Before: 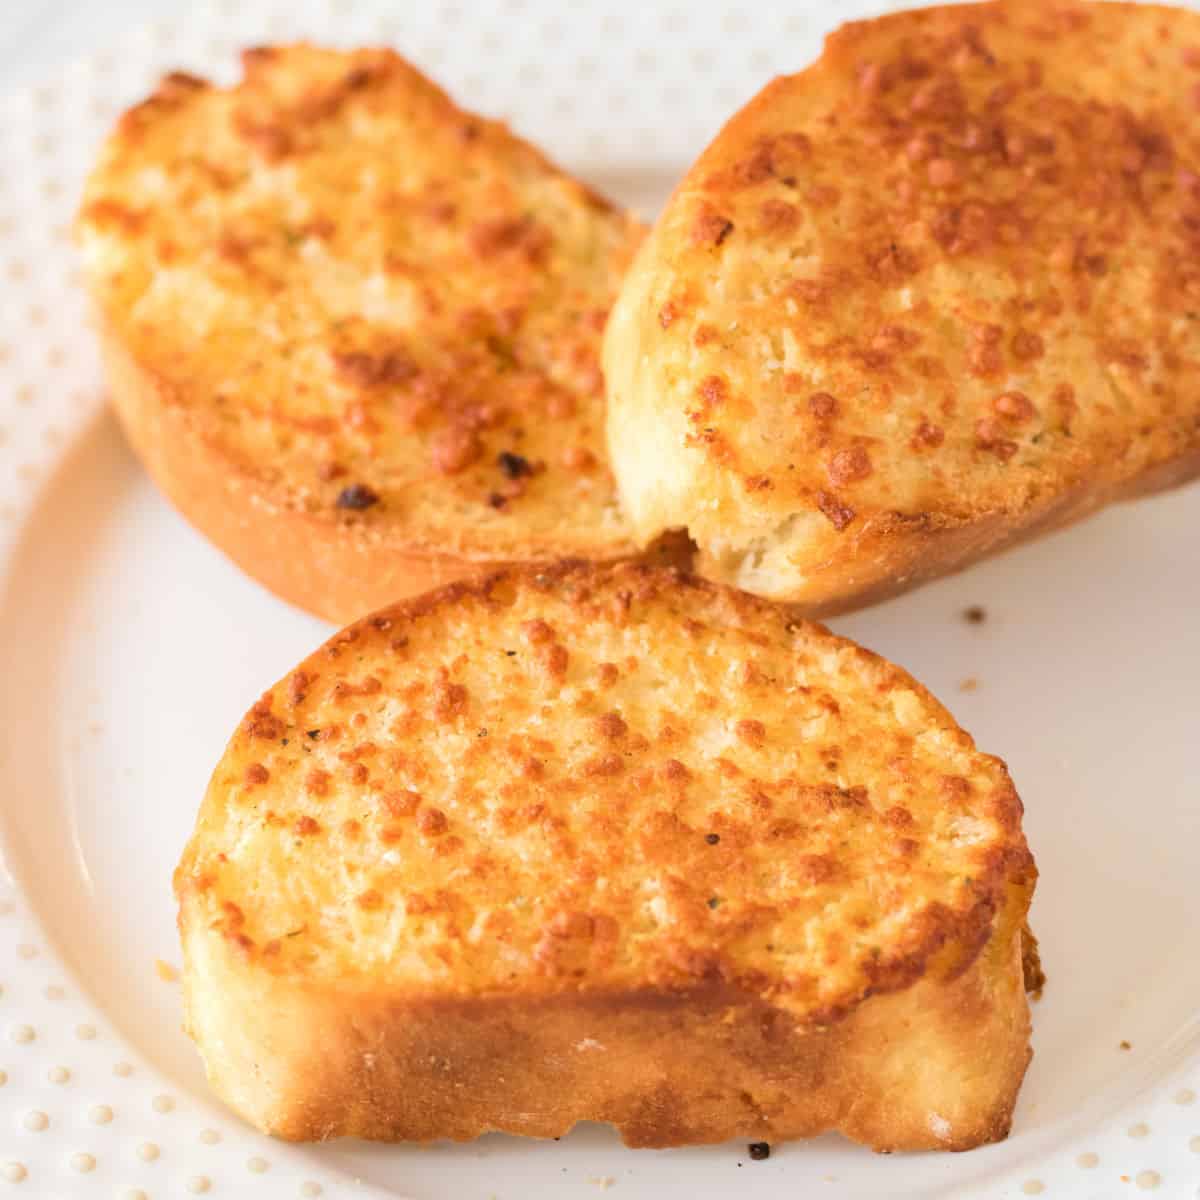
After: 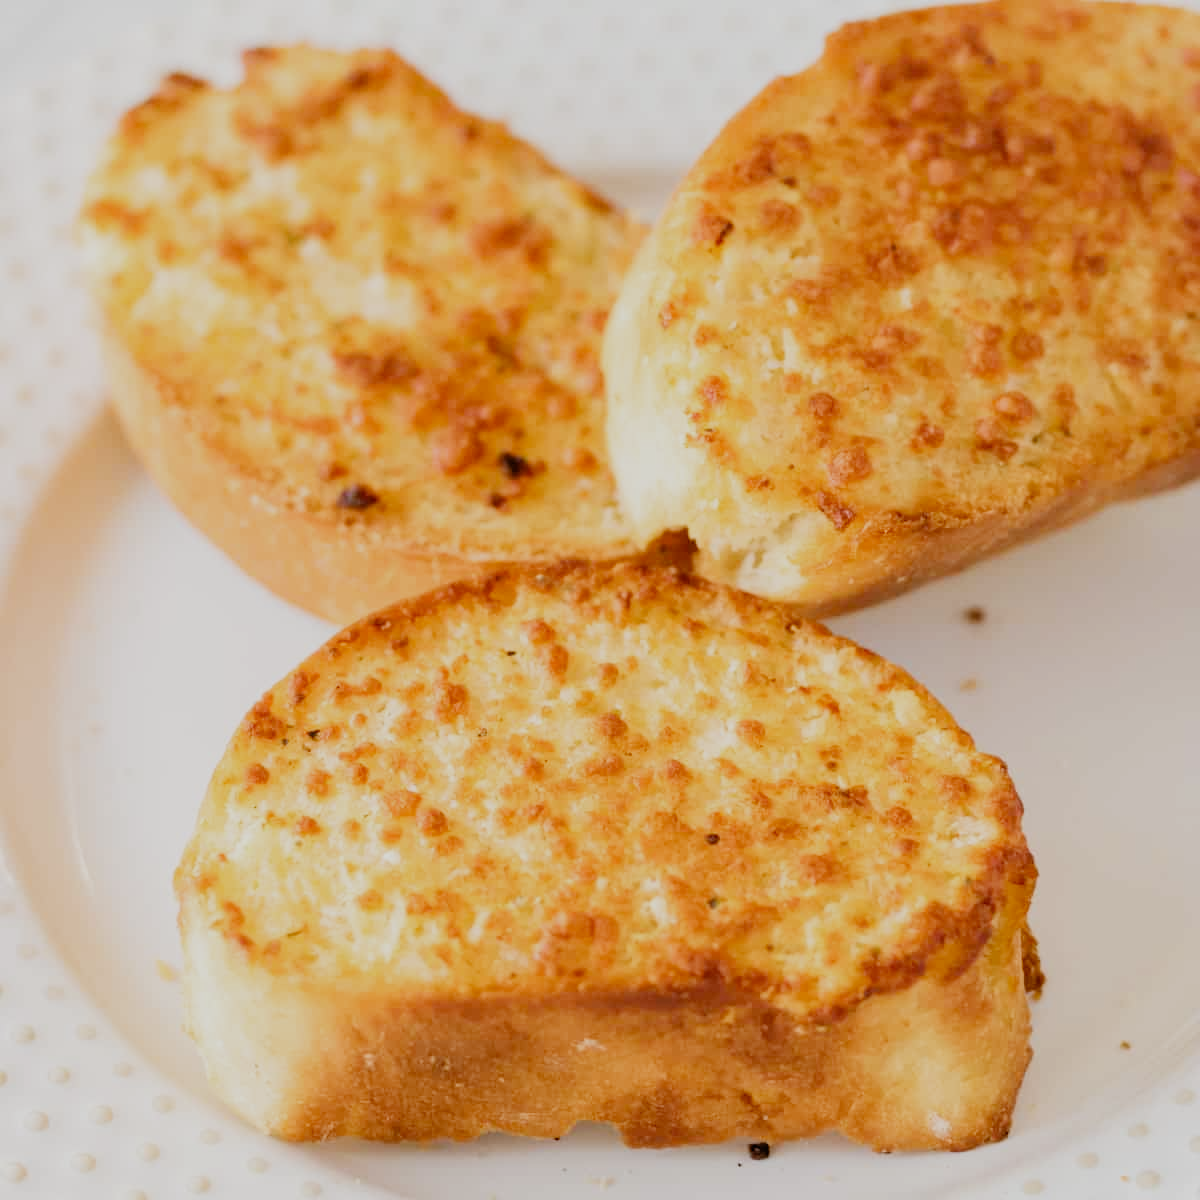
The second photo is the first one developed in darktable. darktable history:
filmic rgb: black relative exposure -7.65 EV, white relative exposure 4.56 EV, hardness 3.61, contrast 1.053, preserve chrominance no, color science v4 (2020), contrast in shadows soft, contrast in highlights soft
